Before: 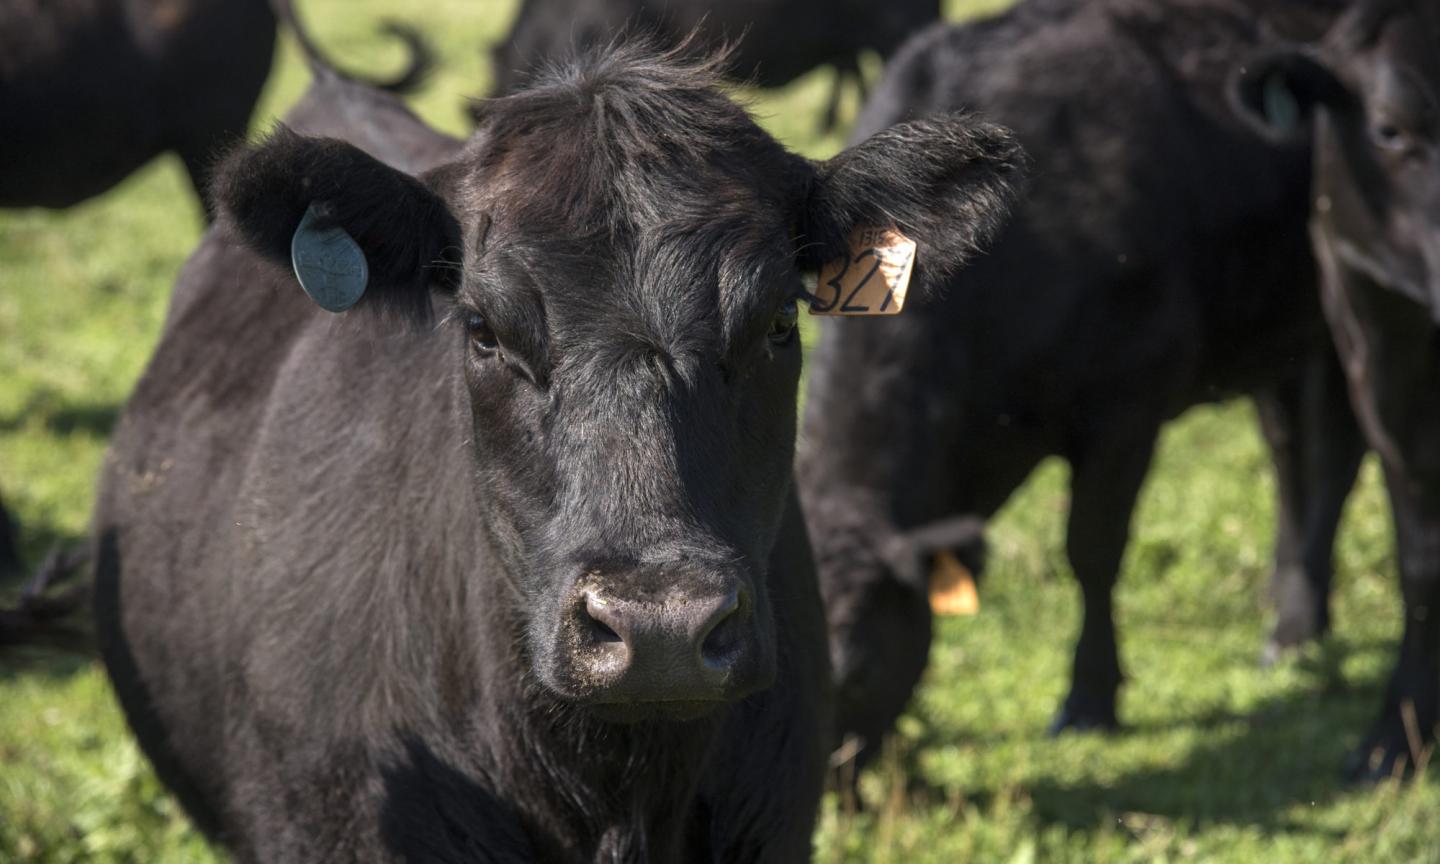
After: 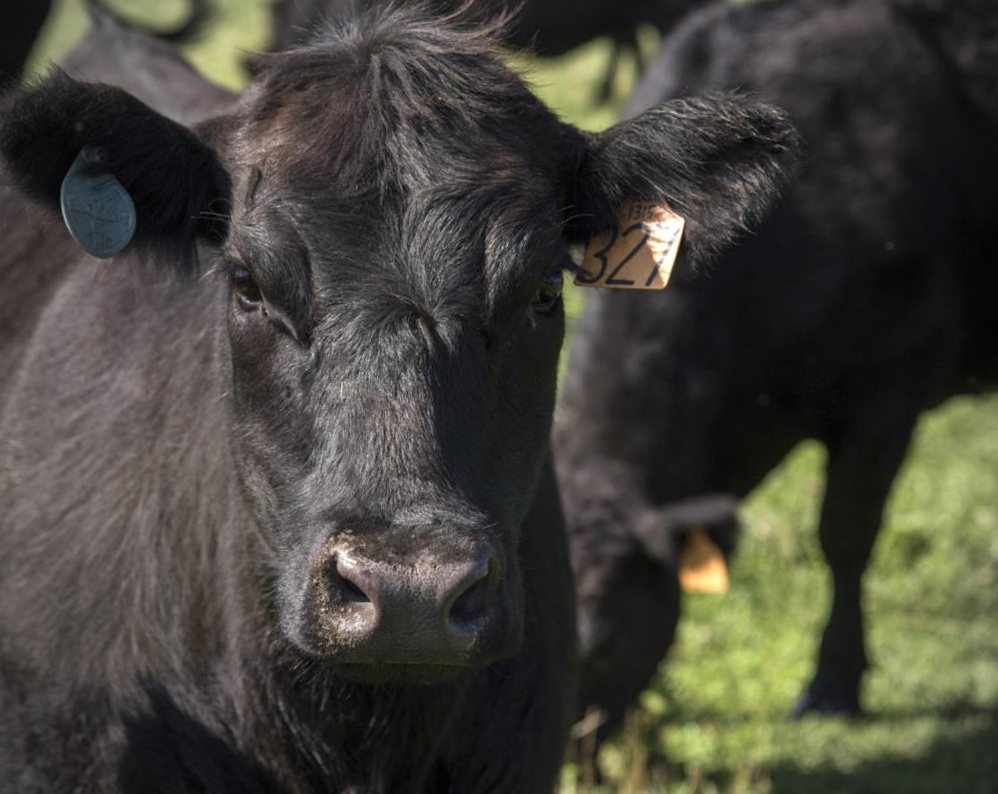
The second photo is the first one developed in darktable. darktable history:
crop and rotate: angle -3.01°, left 13.945%, top 0.026%, right 10.725%, bottom 0.062%
vignetting: on, module defaults
